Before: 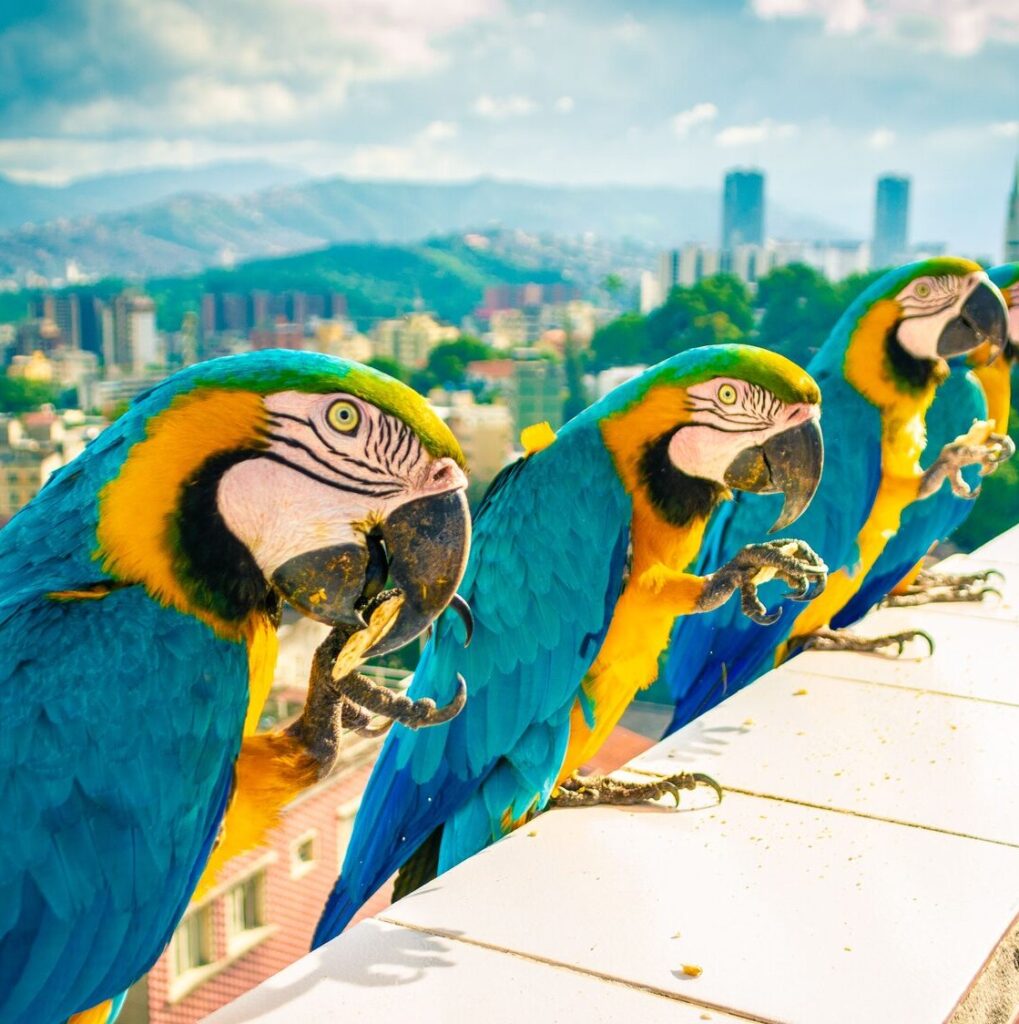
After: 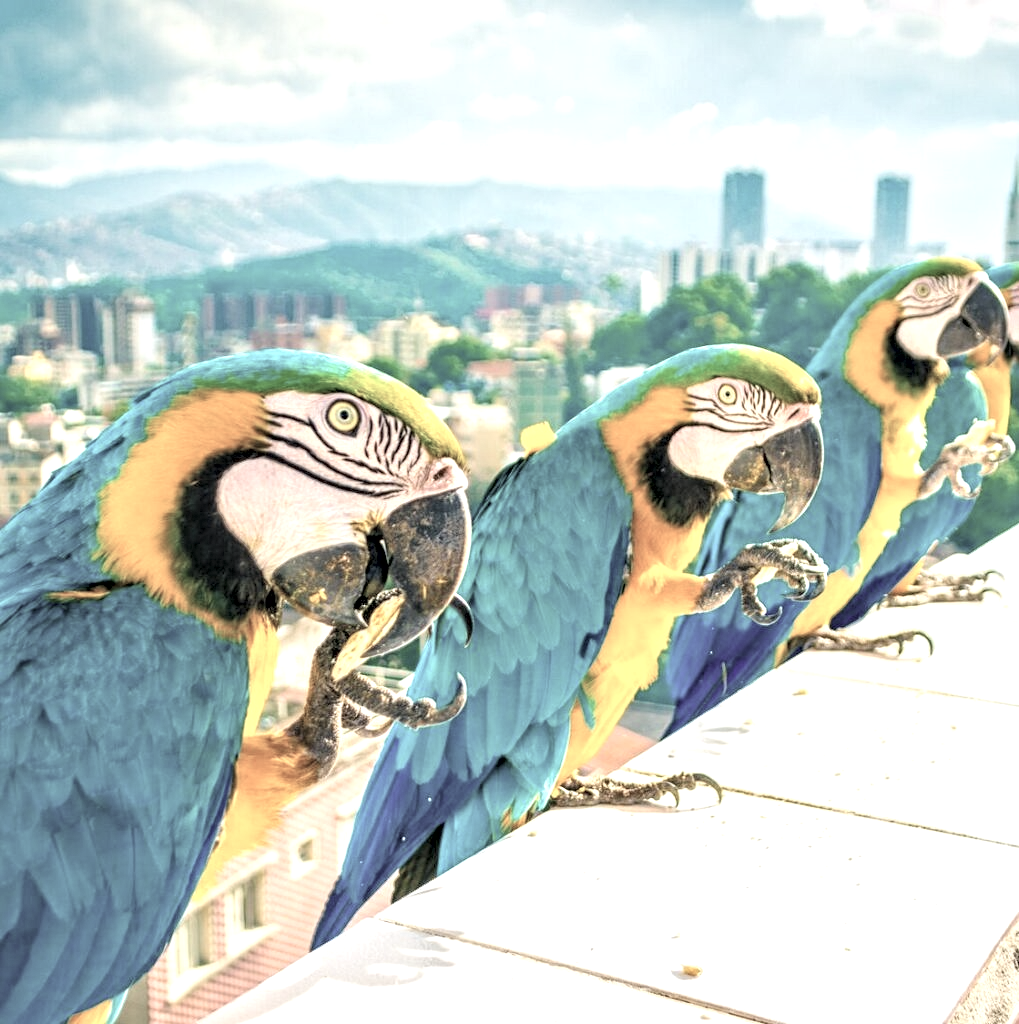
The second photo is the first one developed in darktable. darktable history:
exposure: black level correction 0, exposure 0.498 EV, compensate exposure bias true, compensate highlight preservation false
contrast brightness saturation: brightness 0.184, saturation -0.495
contrast equalizer: y [[0.51, 0.537, 0.559, 0.574, 0.599, 0.618], [0.5 ×6], [0.5 ×6], [0 ×6], [0 ×6]]
